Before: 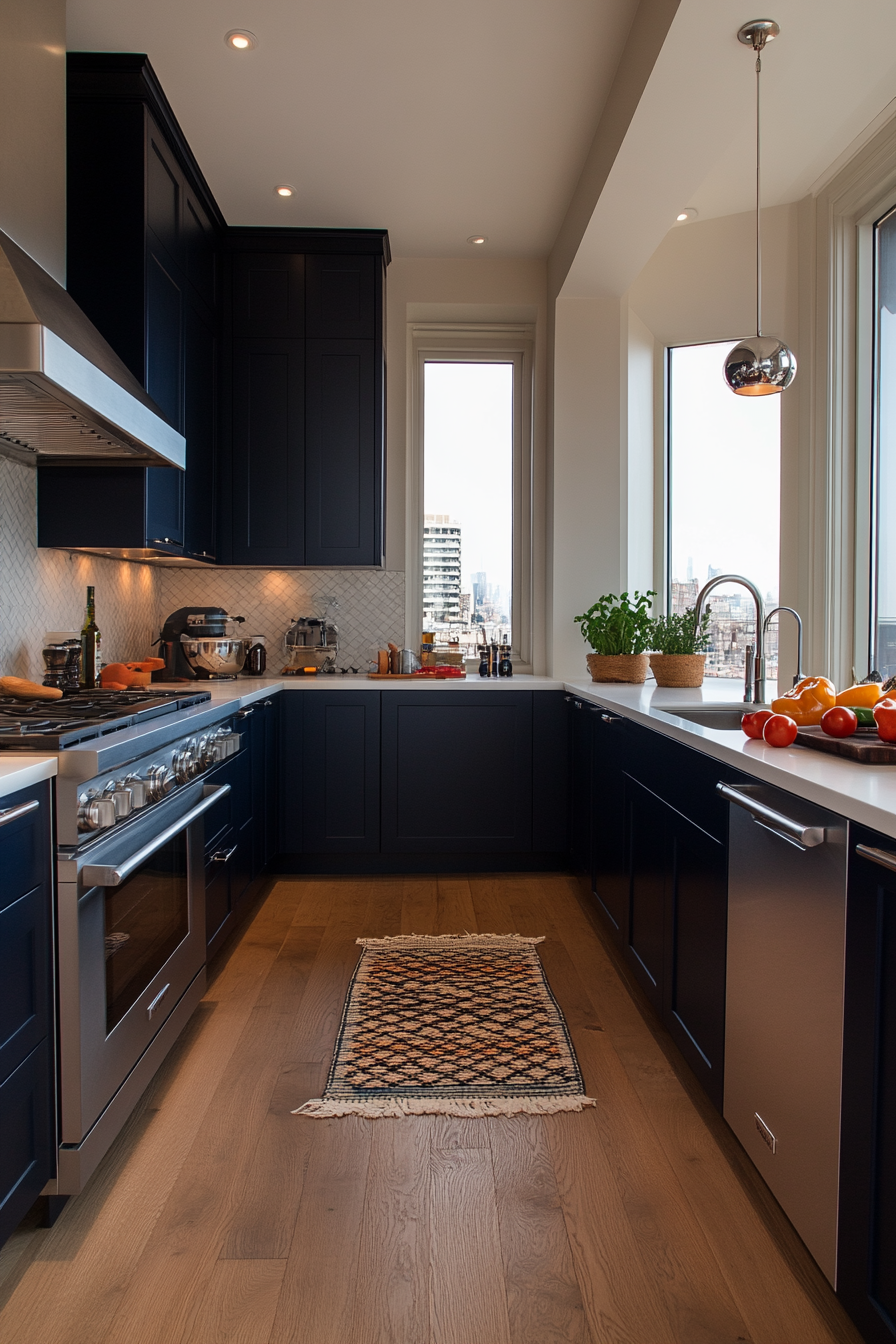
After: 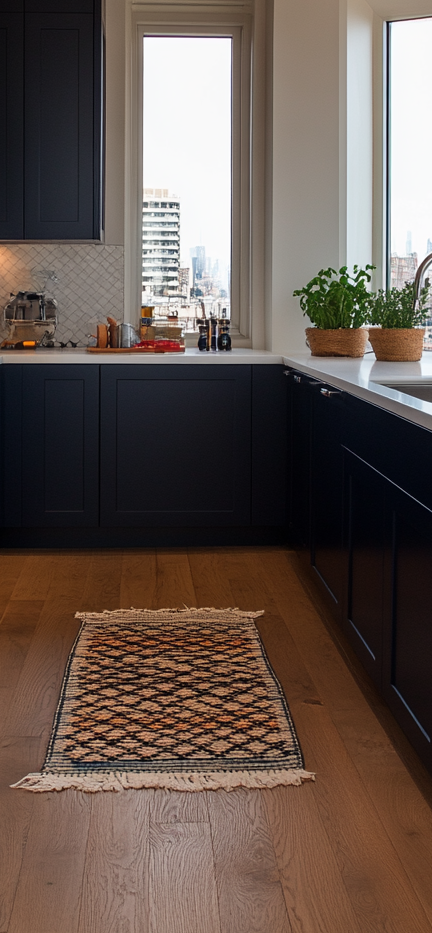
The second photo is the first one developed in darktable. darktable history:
crop: left 31.414%, top 24.299%, right 20.327%, bottom 6.243%
